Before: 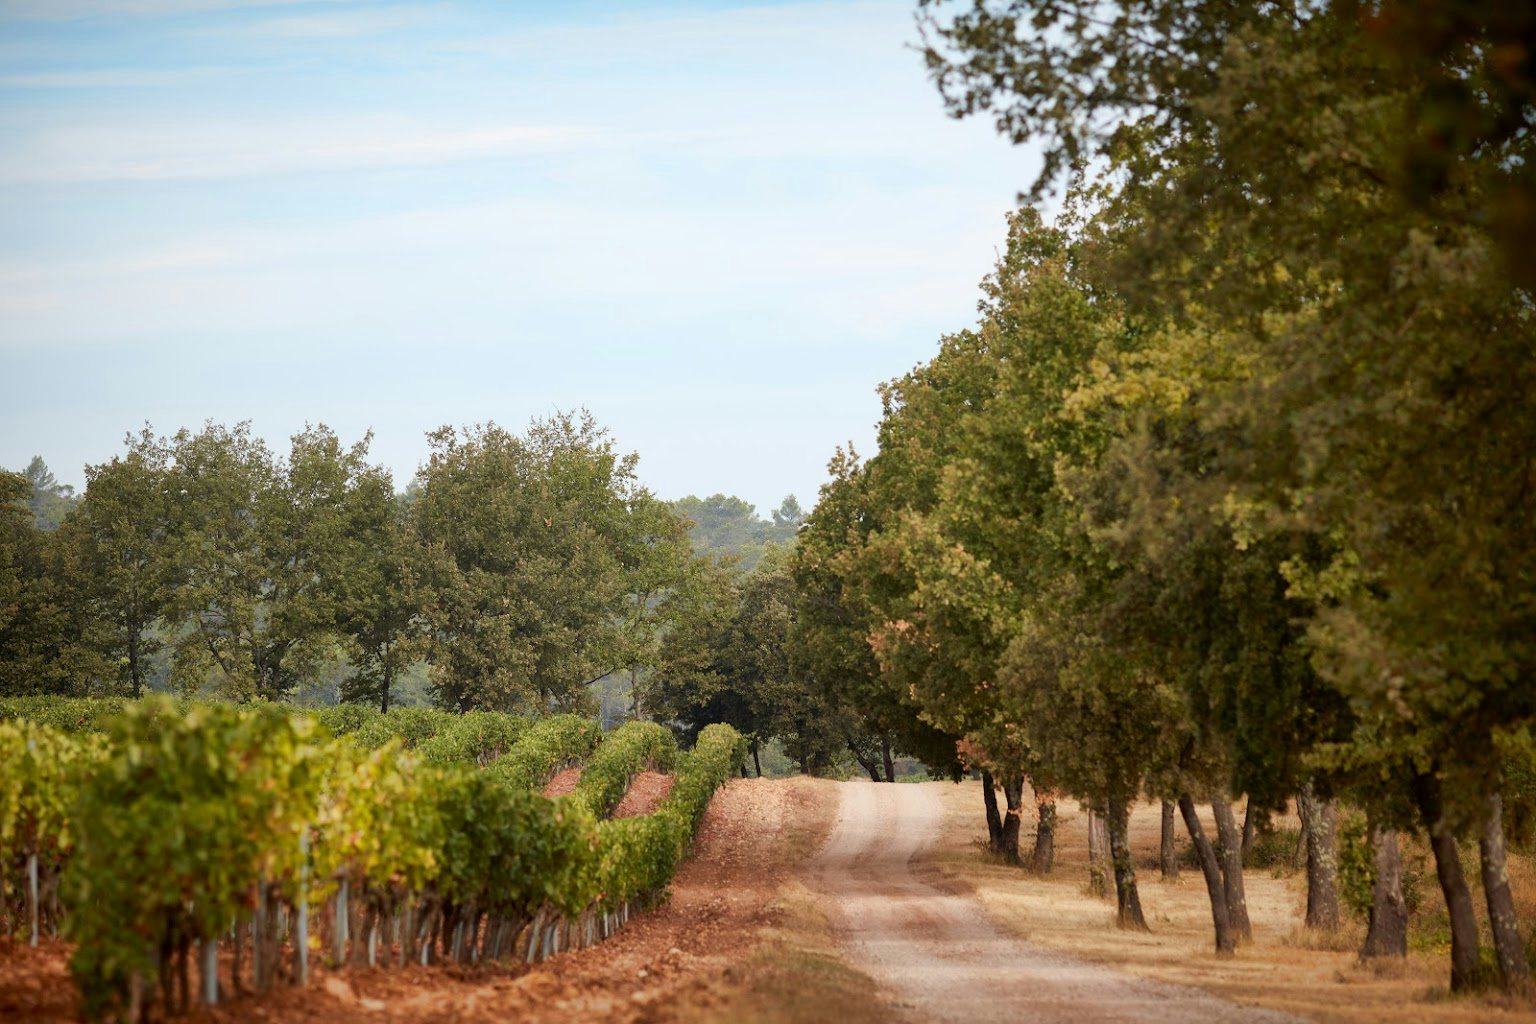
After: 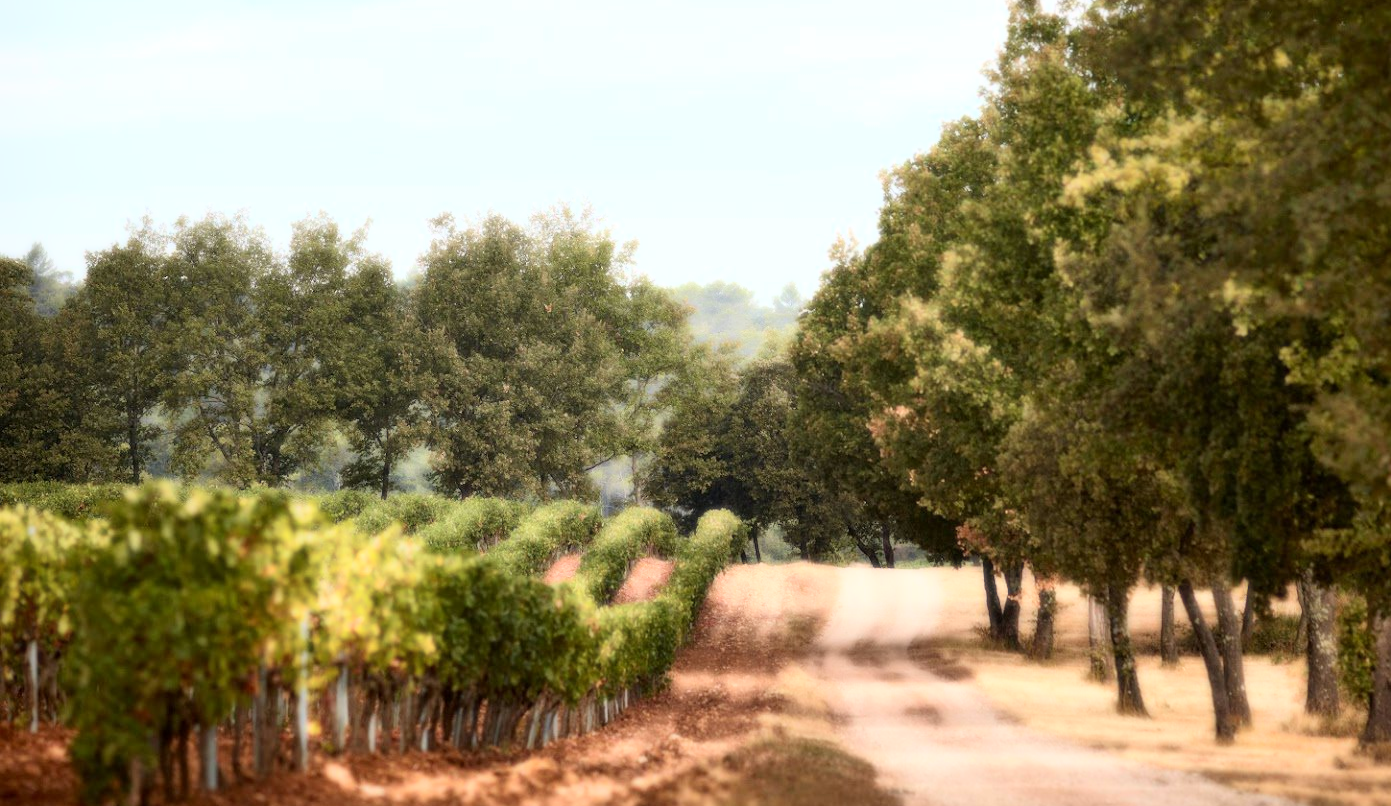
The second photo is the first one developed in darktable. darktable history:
crop: top 20.916%, right 9.437%, bottom 0.316%
bloom: size 0%, threshold 54.82%, strength 8.31%
